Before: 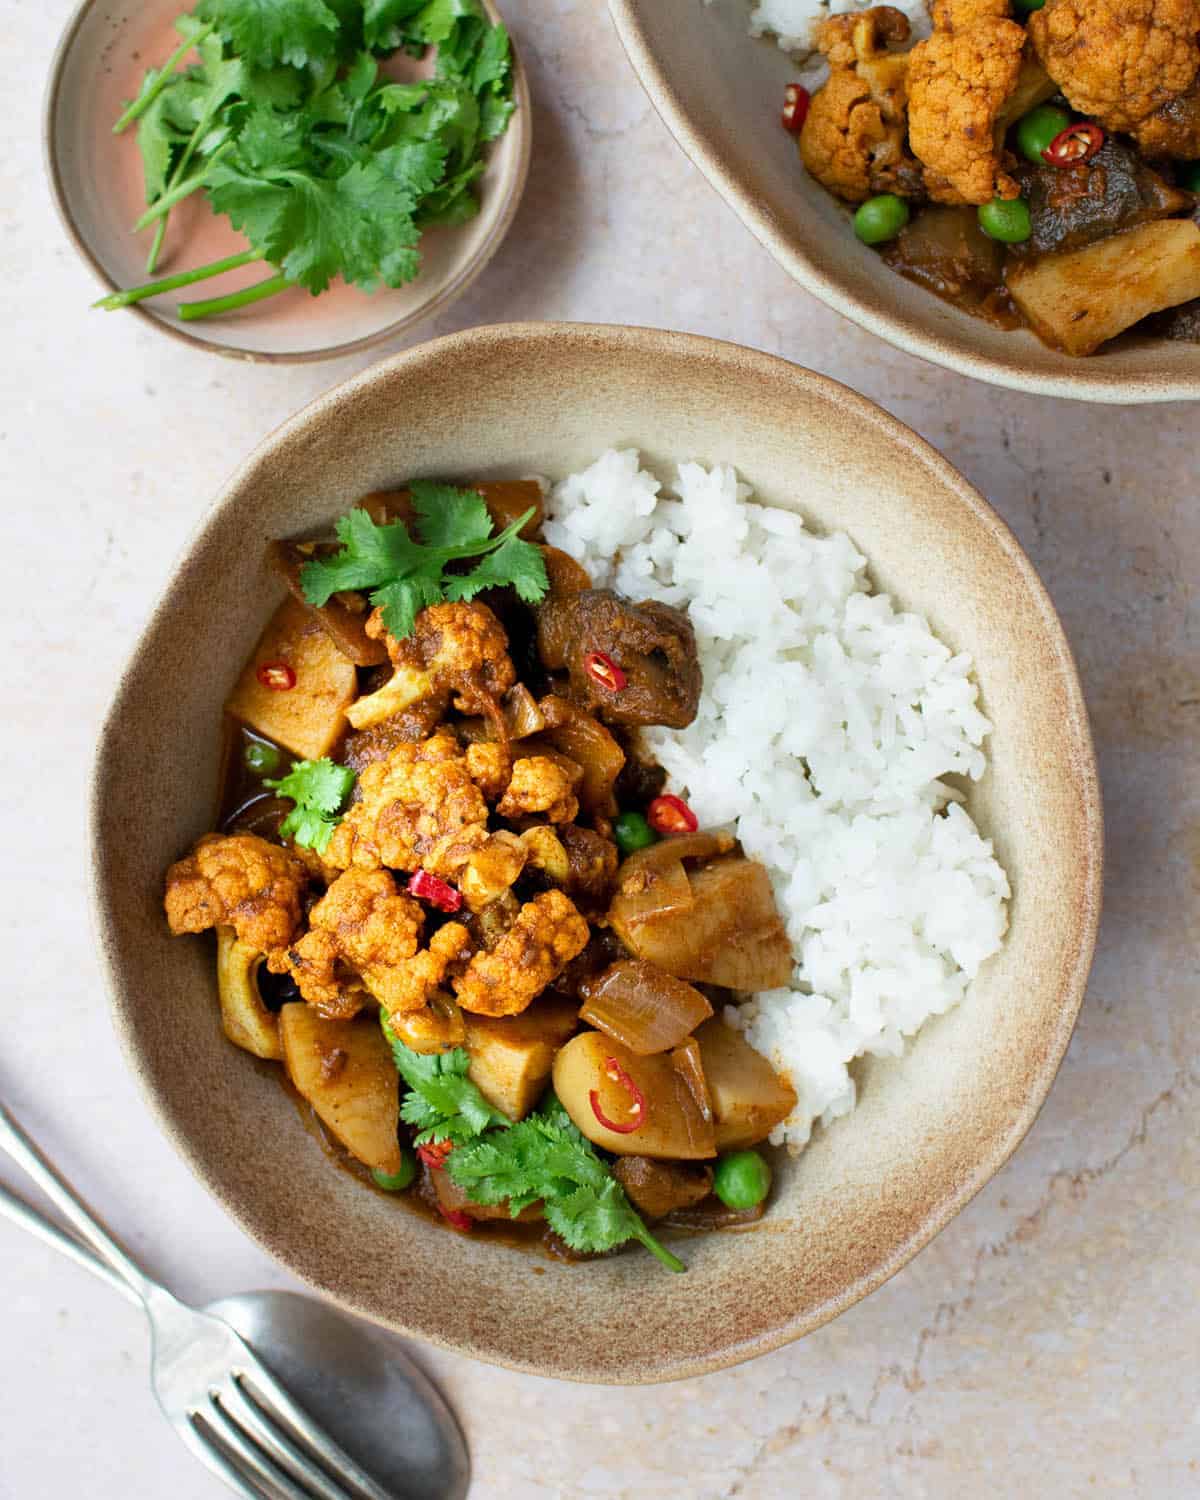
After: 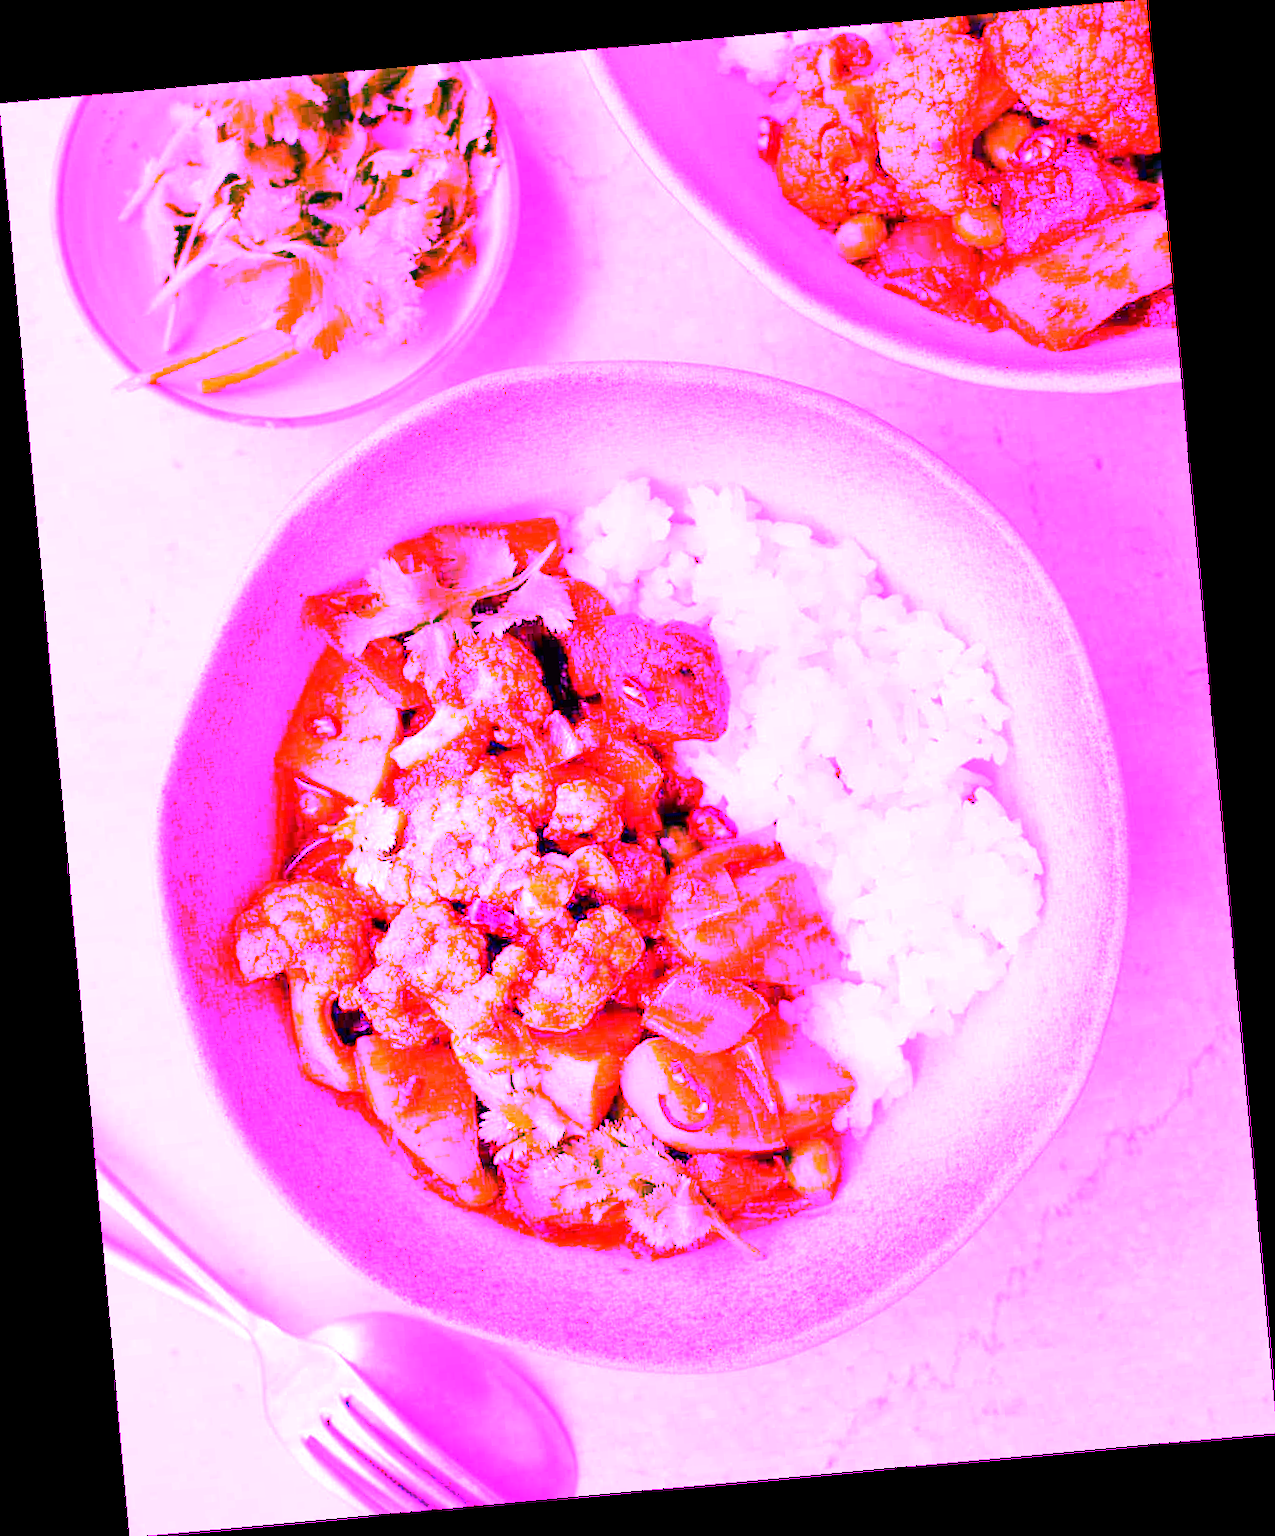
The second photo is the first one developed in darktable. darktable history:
rotate and perspective: rotation -5.2°, automatic cropping off
white balance: red 8, blue 8
